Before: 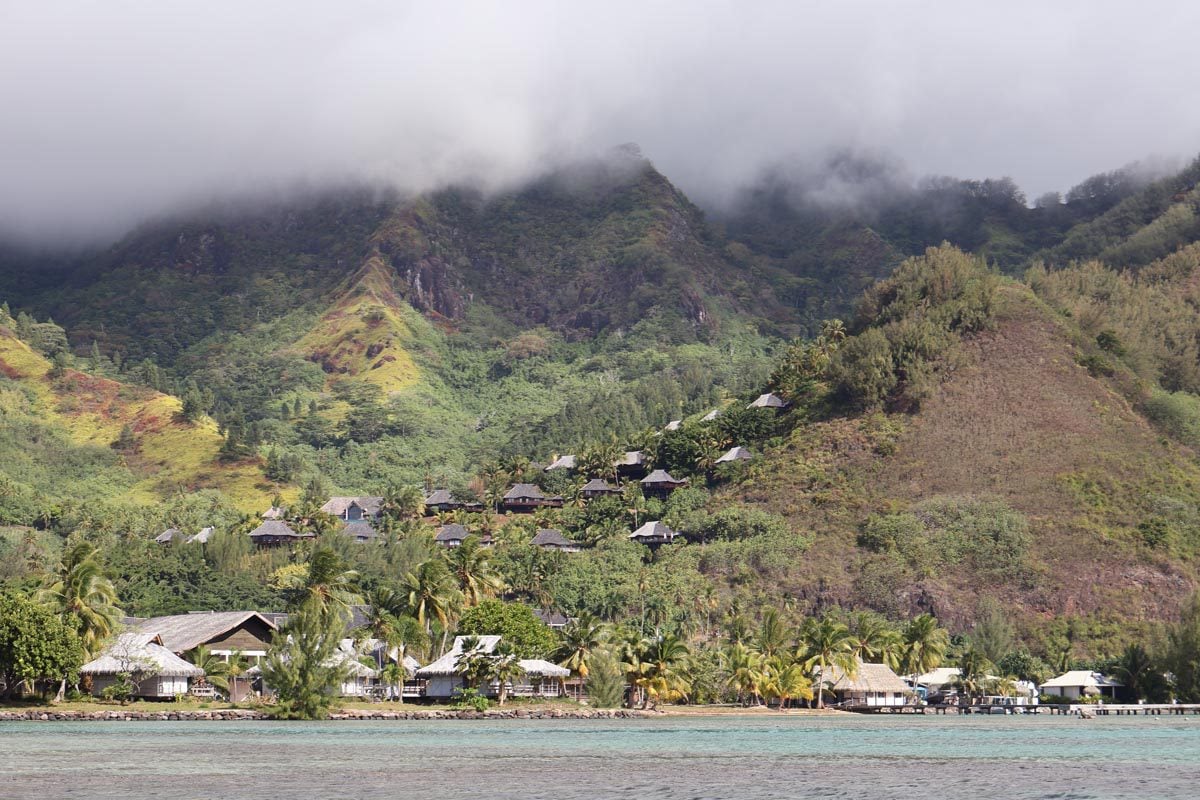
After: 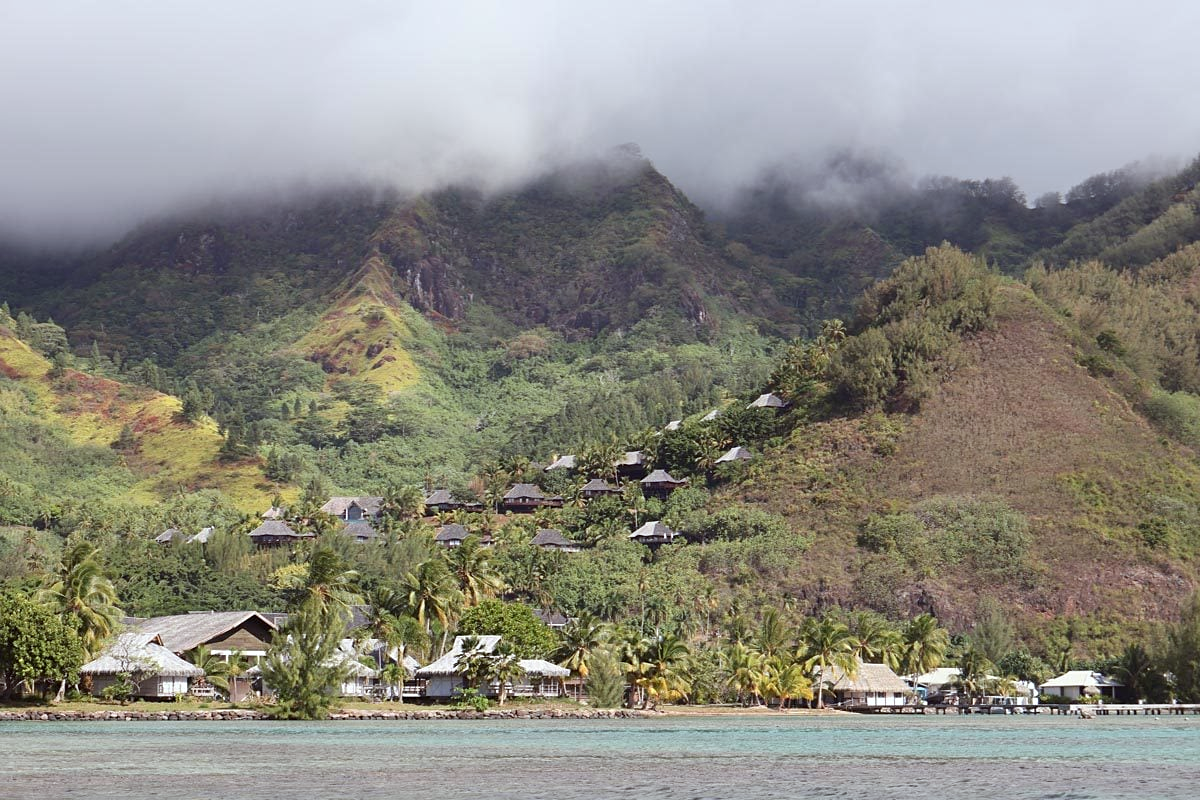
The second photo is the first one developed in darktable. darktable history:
color correction: highlights a* -2.73, highlights b* -2.09, shadows a* 2.41, shadows b* 2.73
sharpen: amount 0.2
